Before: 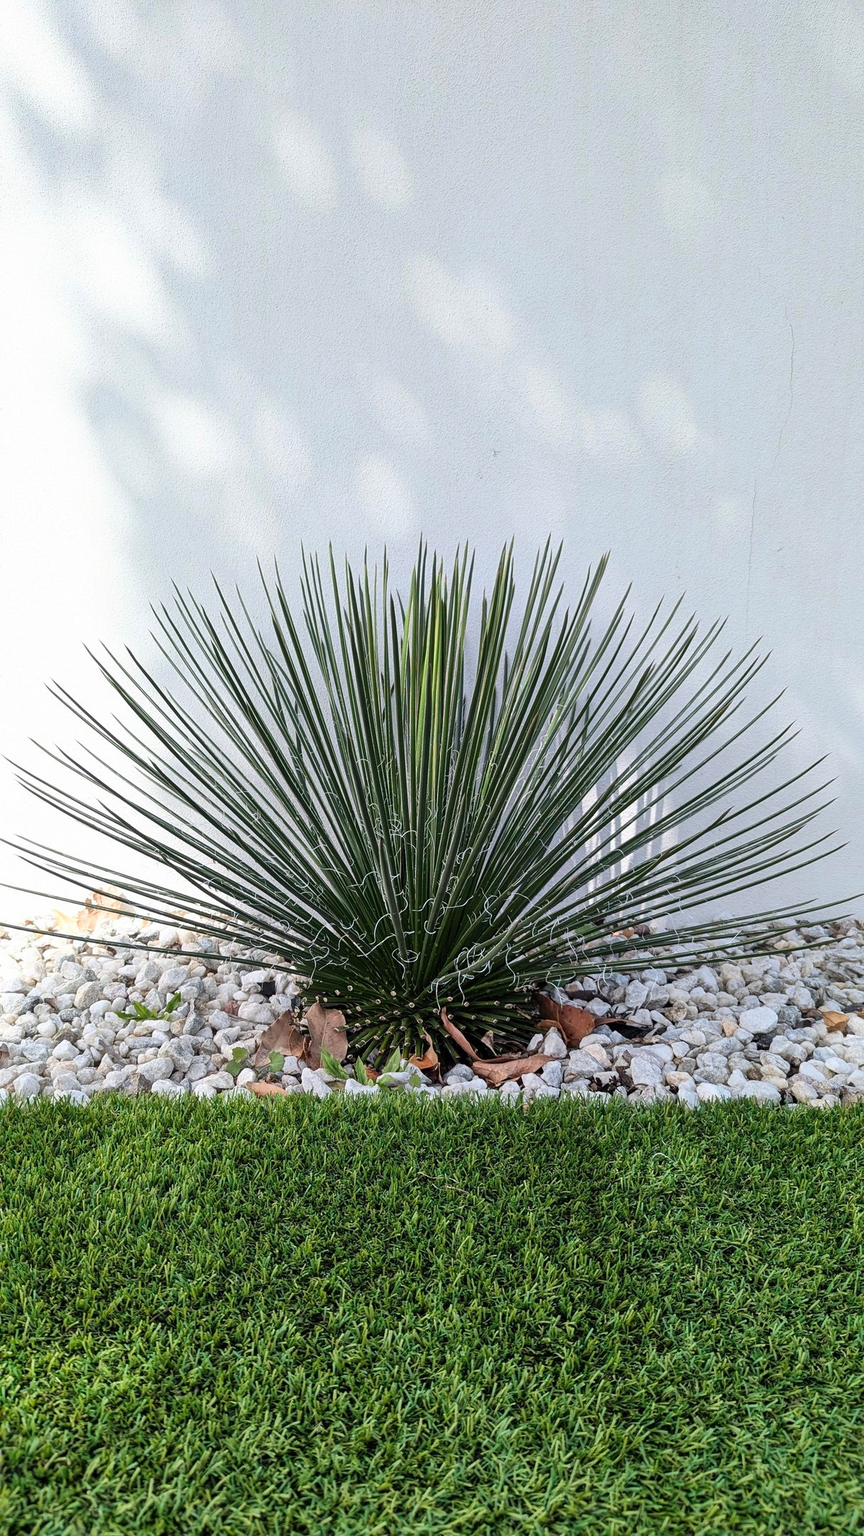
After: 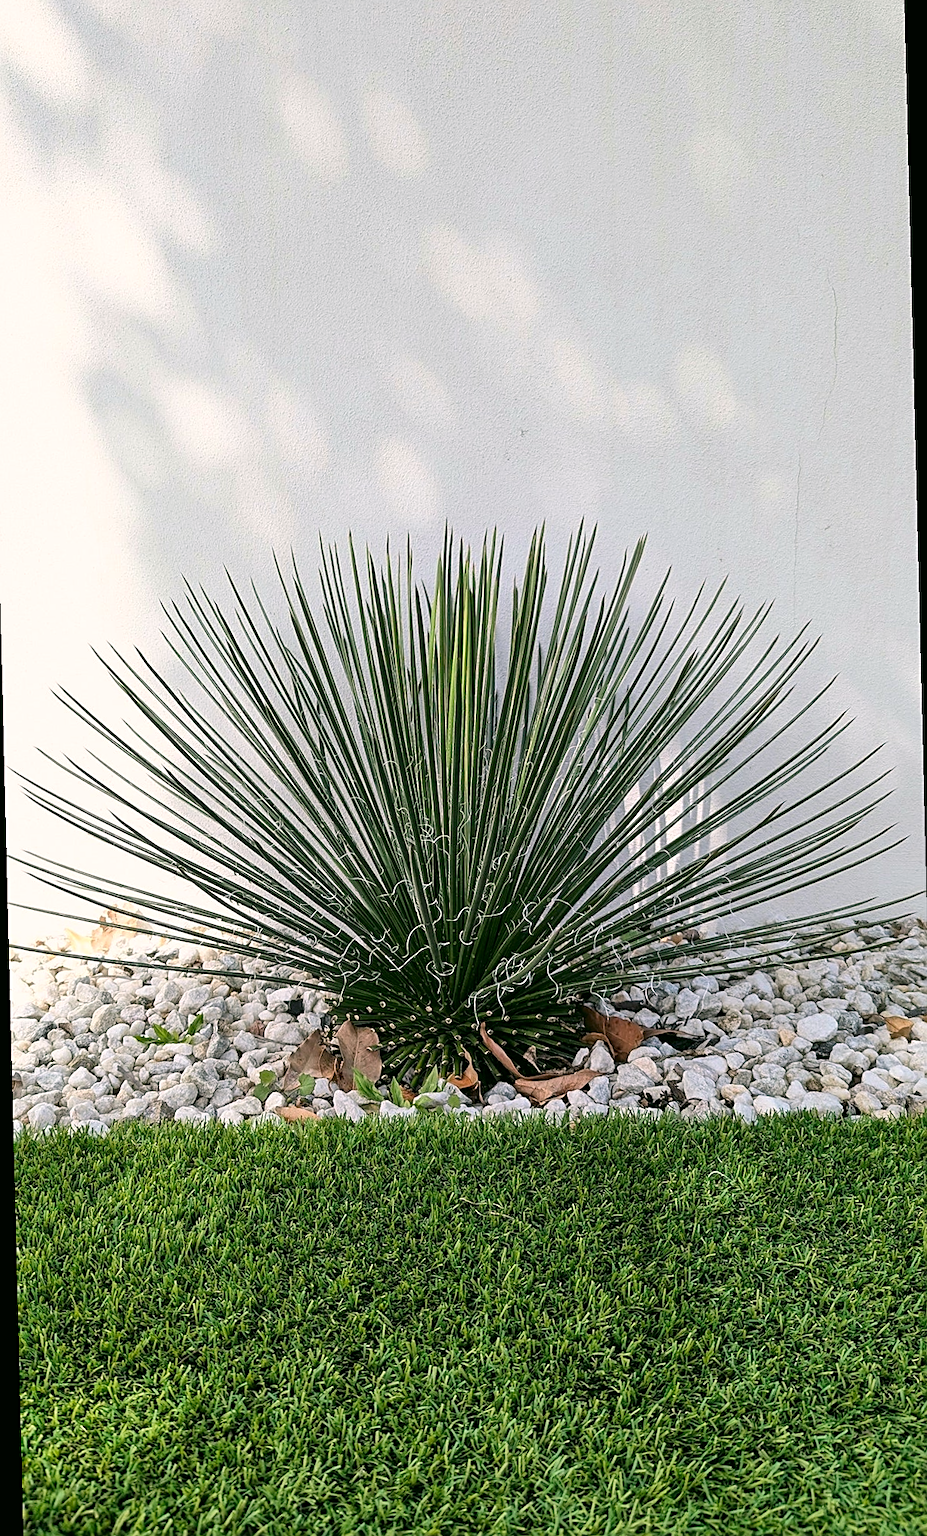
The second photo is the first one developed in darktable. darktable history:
rotate and perspective: rotation -1.42°, crop left 0.016, crop right 0.984, crop top 0.035, crop bottom 0.965
color correction: highlights a* 4.02, highlights b* 4.98, shadows a* -7.55, shadows b* 4.98
sharpen: on, module defaults
